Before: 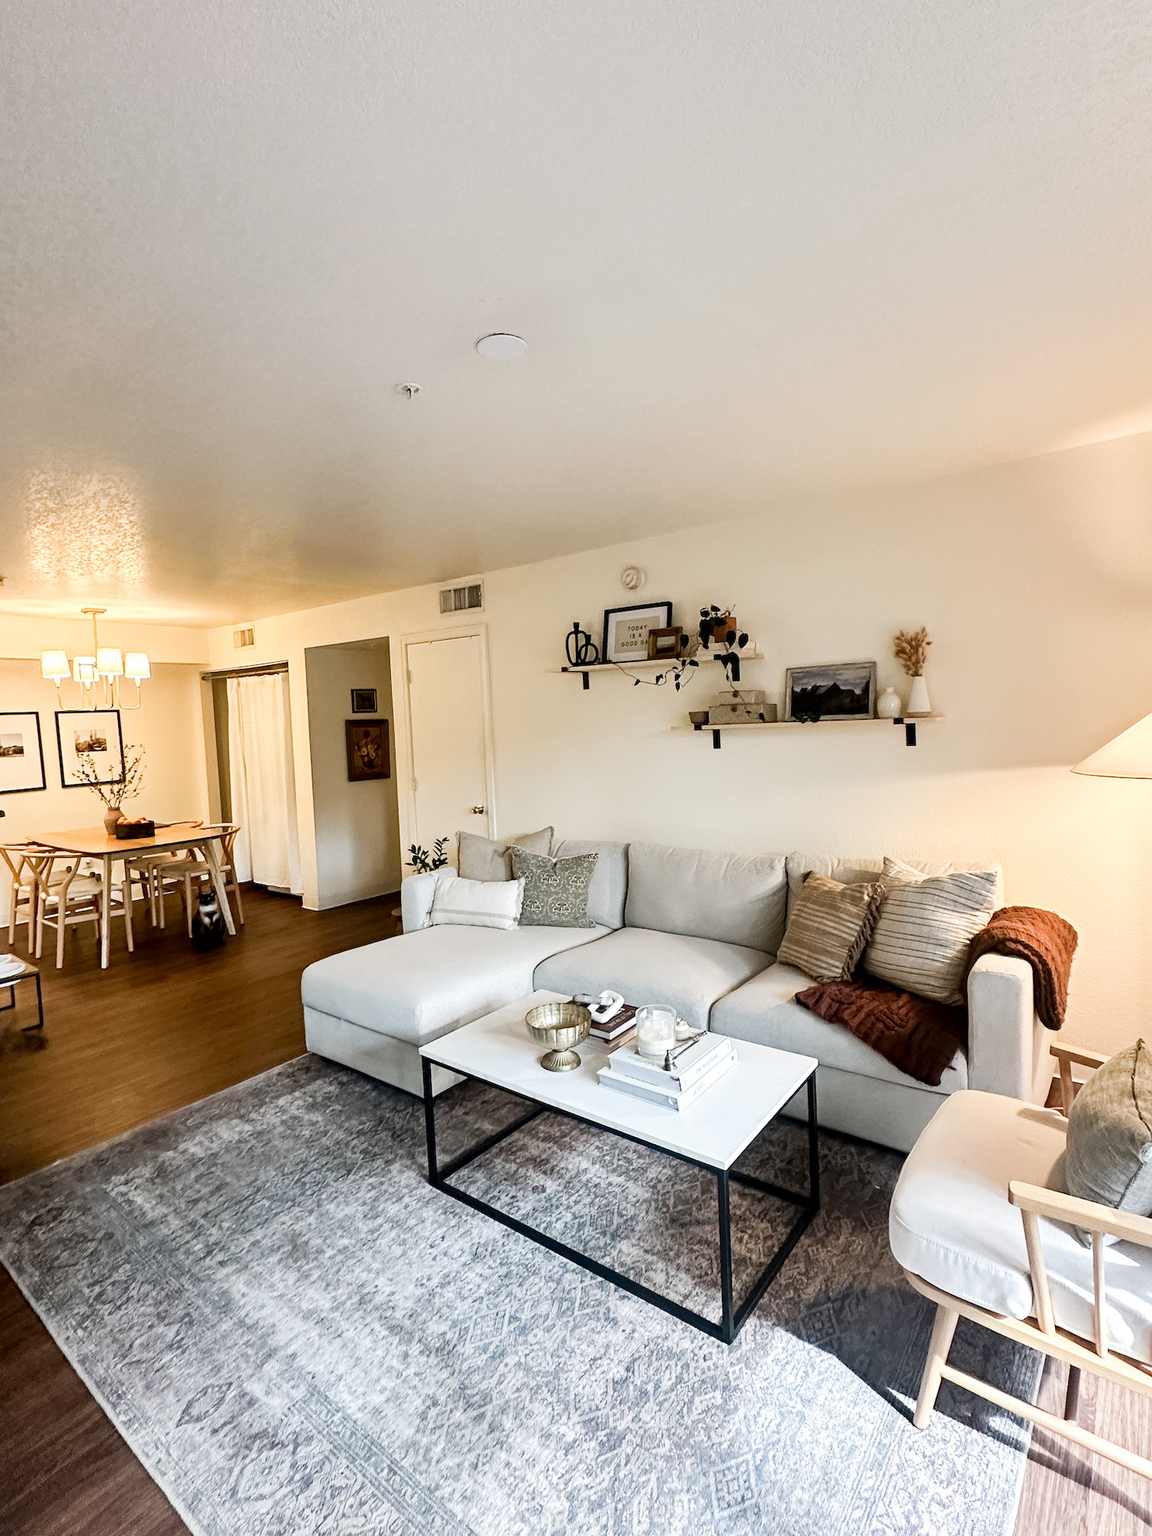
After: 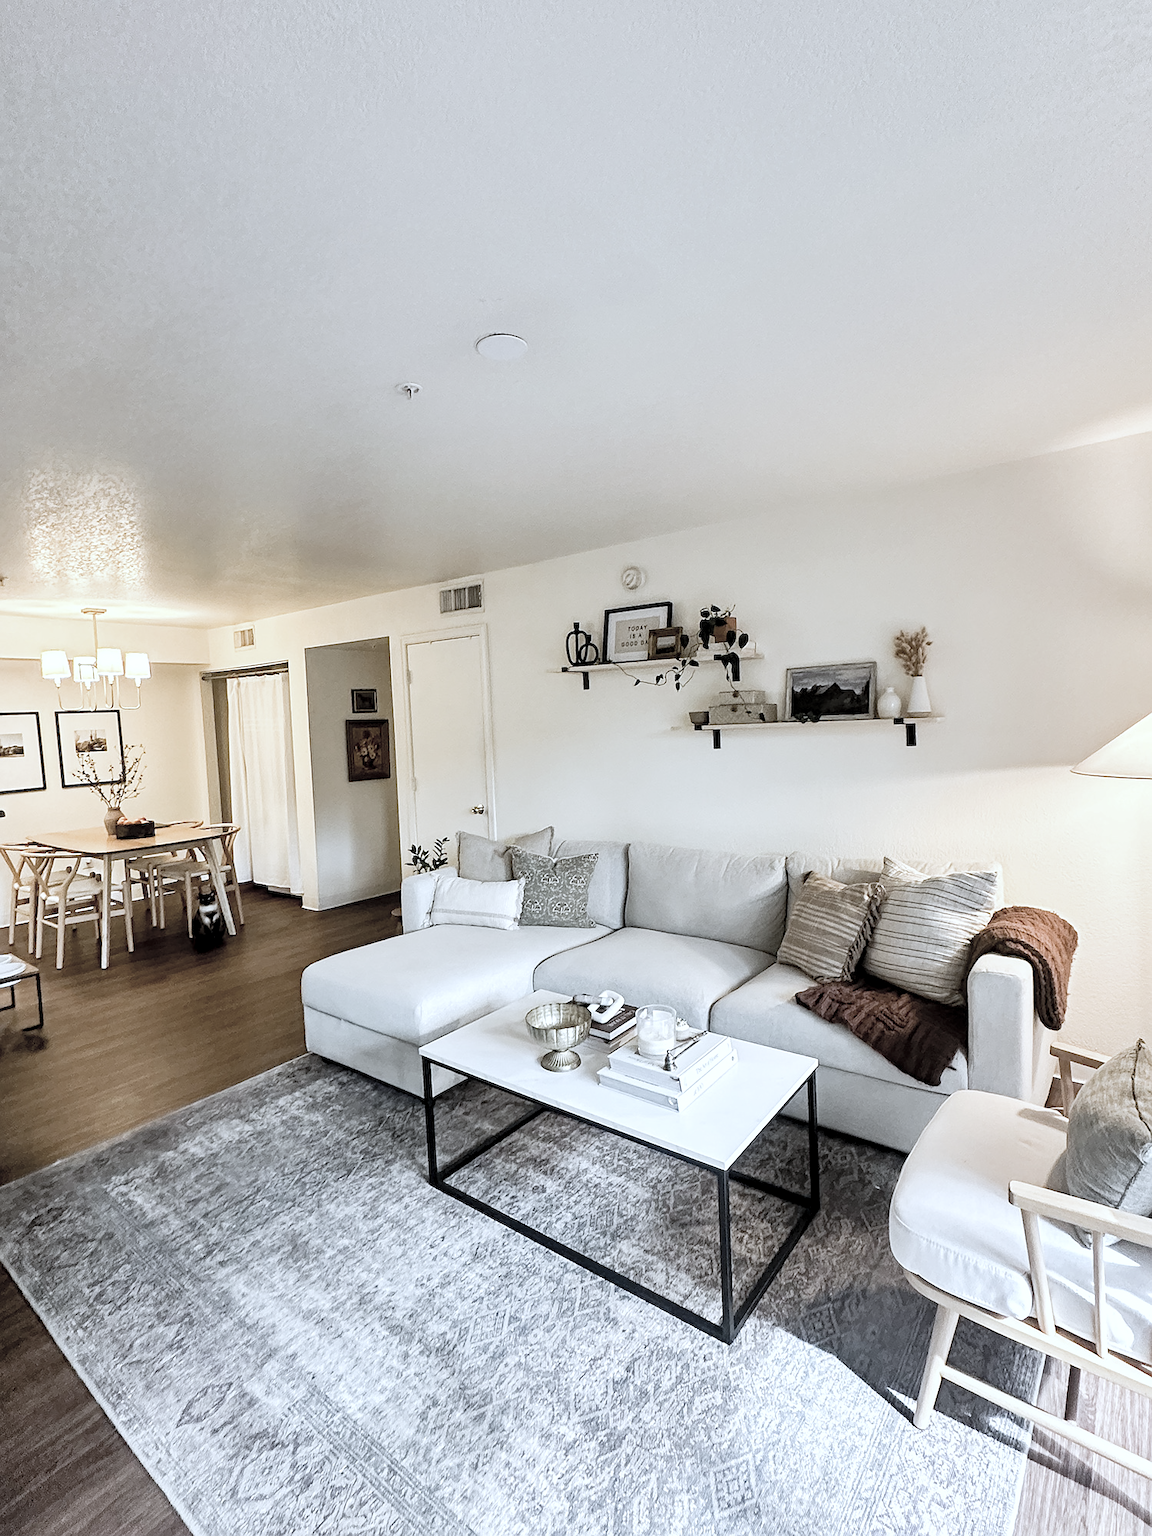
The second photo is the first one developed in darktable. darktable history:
white balance: red 0.924, blue 1.095
shadows and highlights: shadows 37.27, highlights -28.18, soften with gaussian
sharpen: radius 1
contrast brightness saturation: brightness 0.18, saturation -0.5
local contrast: highlights 100%, shadows 100%, detail 120%, midtone range 0.2
